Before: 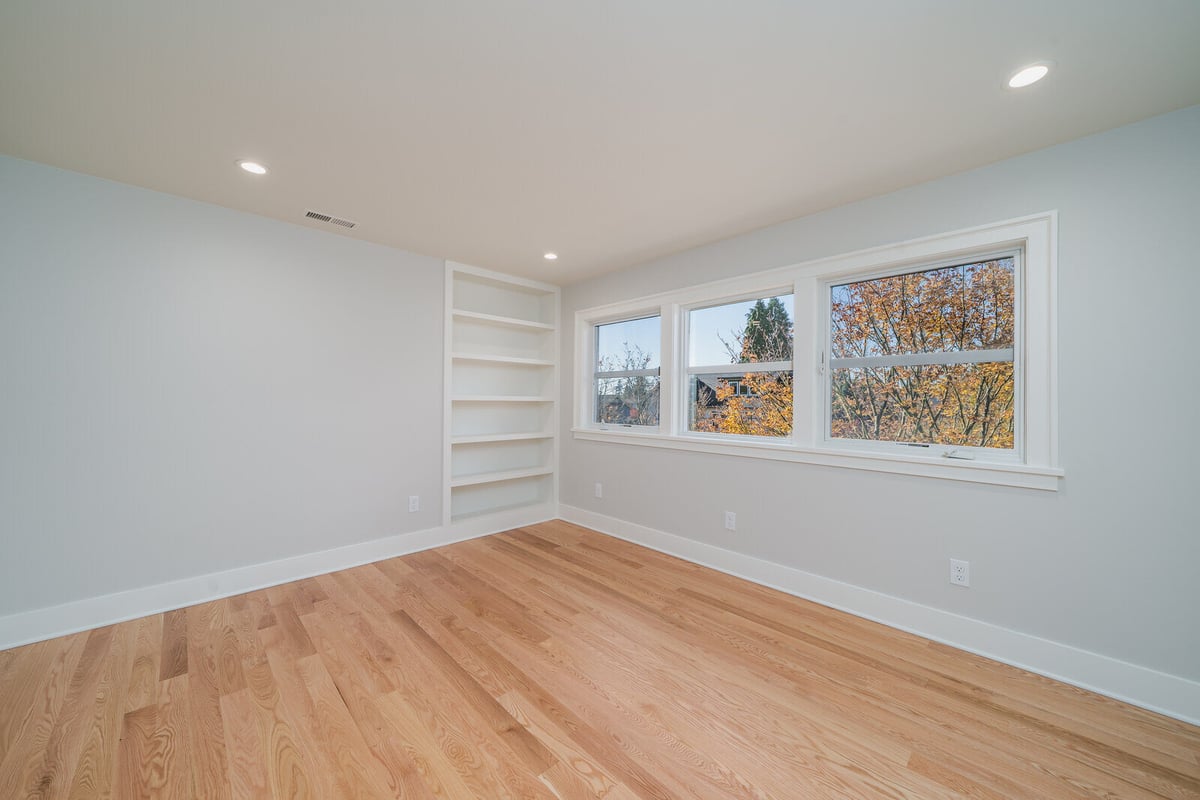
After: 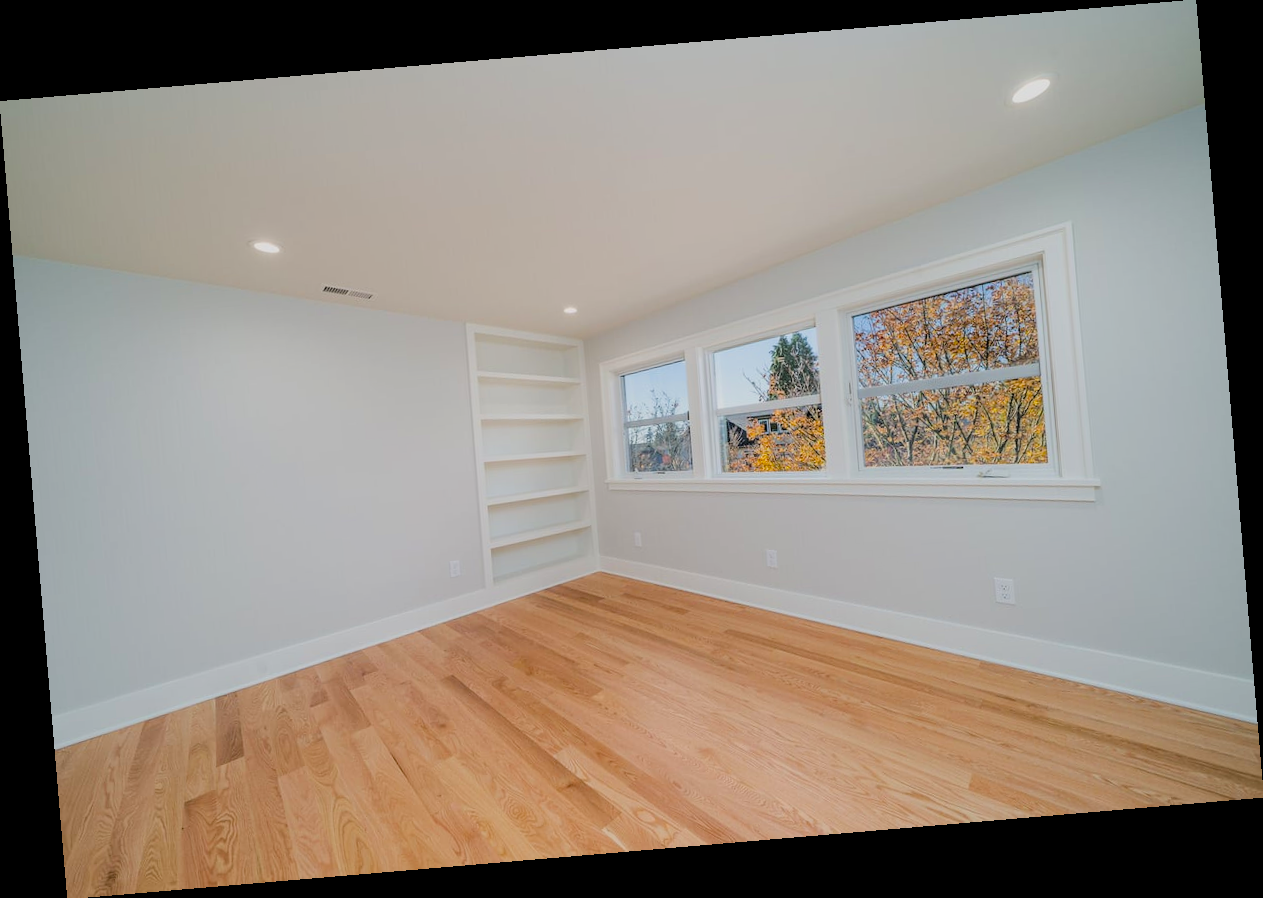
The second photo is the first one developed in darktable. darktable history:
rotate and perspective: rotation -4.86°, automatic cropping off
filmic rgb: black relative exposure -7.75 EV, white relative exposure 4.4 EV, threshold 3 EV, target black luminance 0%, hardness 3.76, latitude 50.51%, contrast 1.074, highlights saturation mix 10%, shadows ↔ highlights balance -0.22%, color science v4 (2020), enable highlight reconstruction true
